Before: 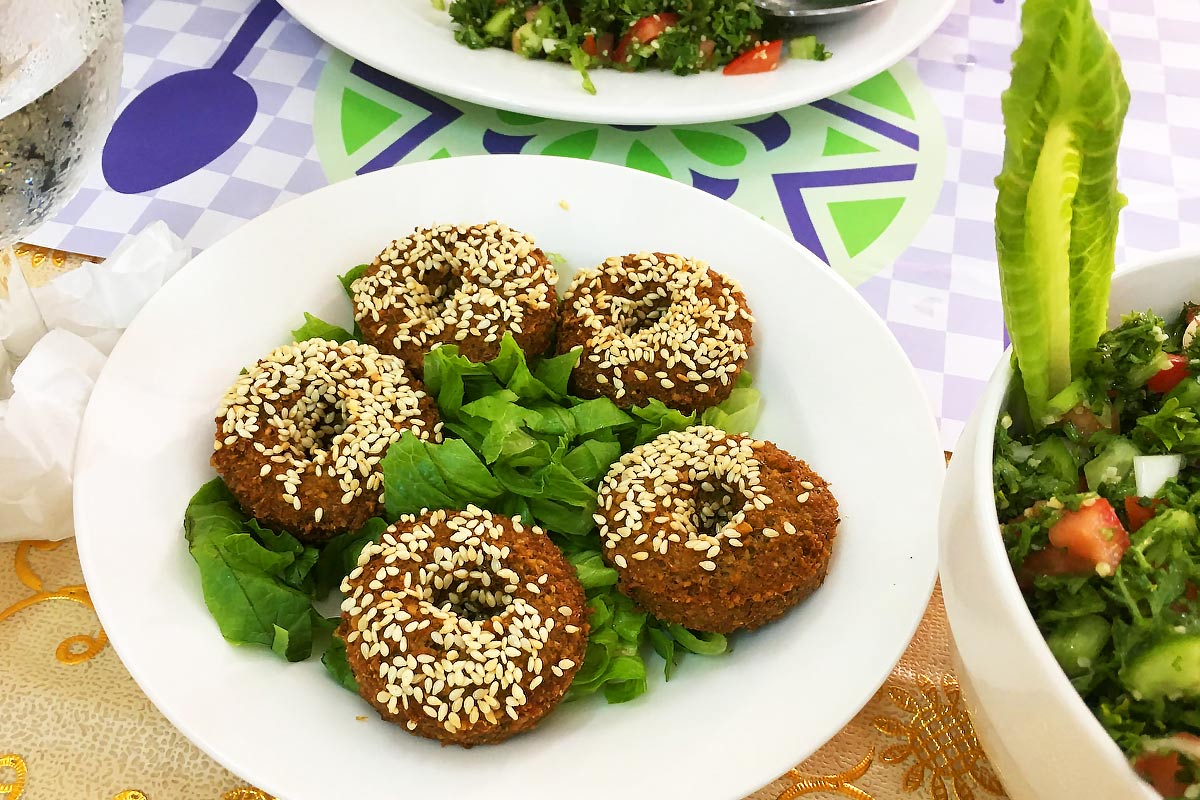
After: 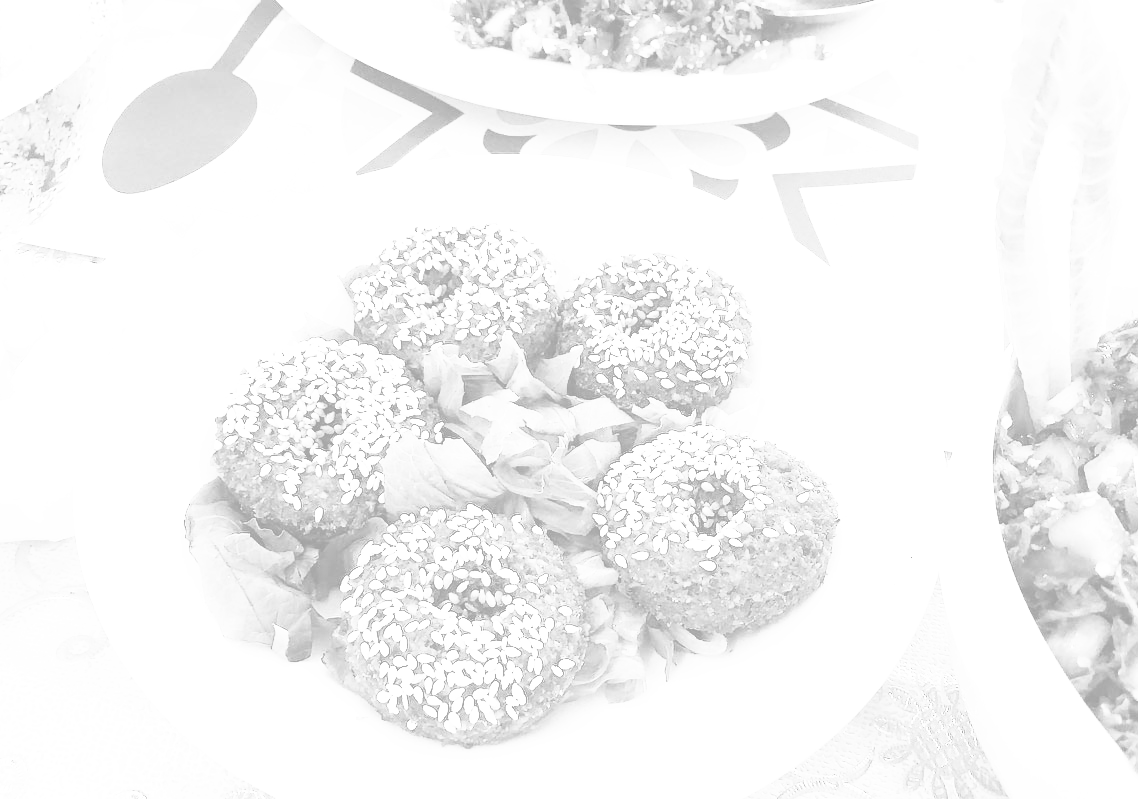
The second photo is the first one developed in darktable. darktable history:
crop and rotate: right 5.167%
exposure: black level correction -0.071, exposure 0.5 EV, compensate highlight preservation false
contrast brightness saturation: contrast 0.53, brightness 0.47, saturation -1
base curve: curves: ch0 [(0, 0) (0.028, 0.03) (0.121, 0.232) (0.46, 0.748) (0.859, 0.968) (1, 1)], preserve colors none
